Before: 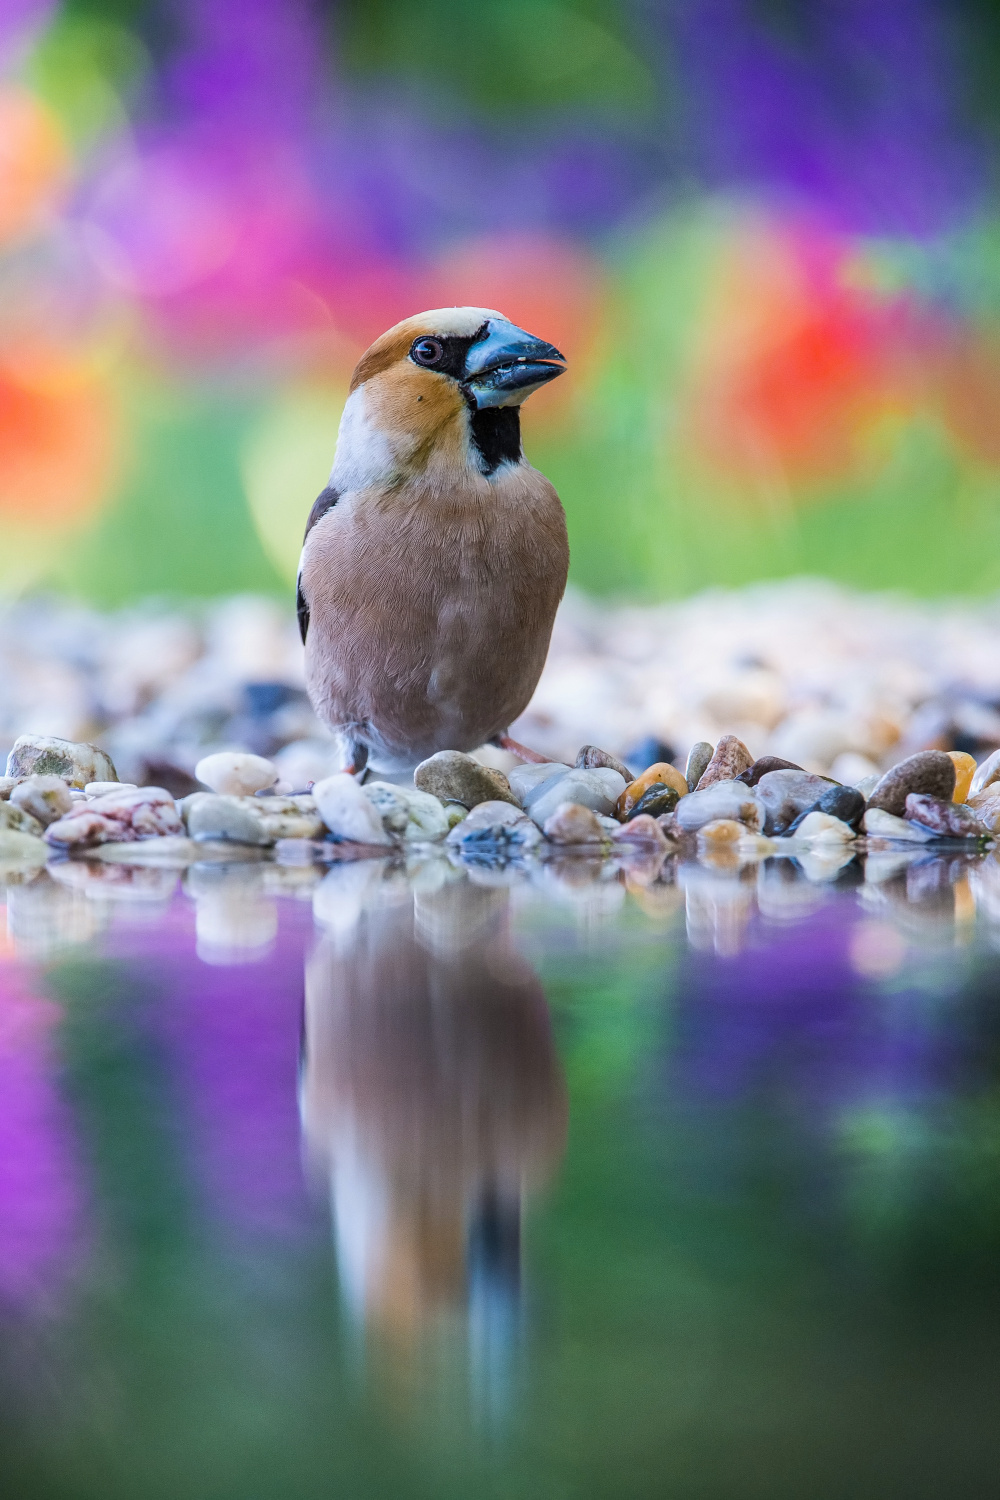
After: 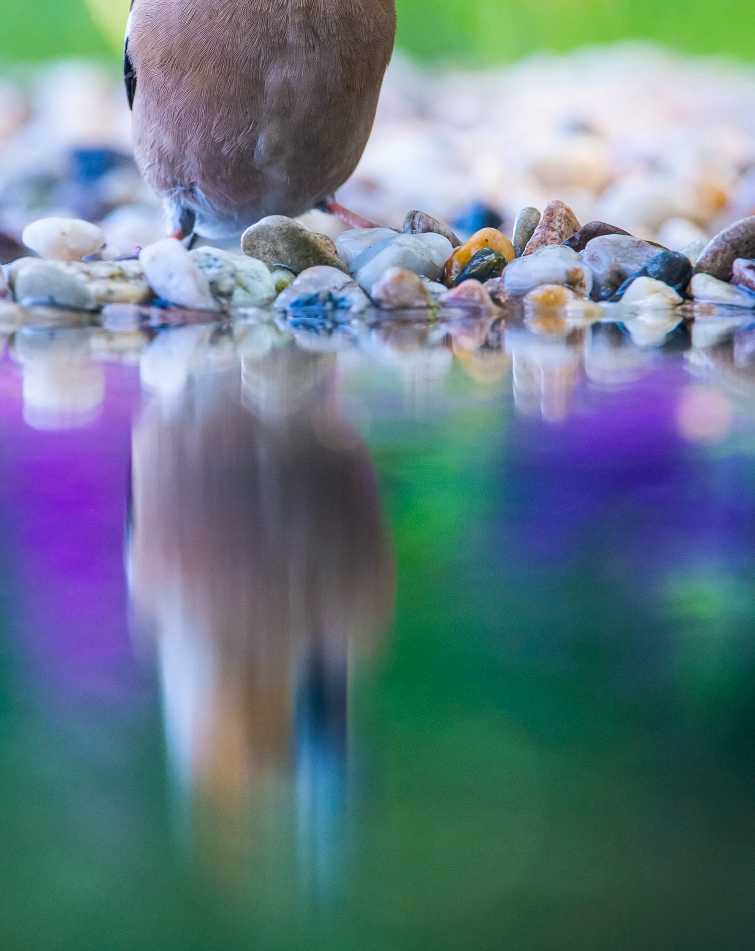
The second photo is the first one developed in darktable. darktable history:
color balance rgb: shadows lift › chroma 2.053%, shadows lift › hue 216.84°, global offset › chroma 0.06%, global offset › hue 253.37°, perceptual saturation grading › global saturation 36.71%
crop and rotate: left 17.35%, top 35.702%, right 7.06%, bottom 0.849%
